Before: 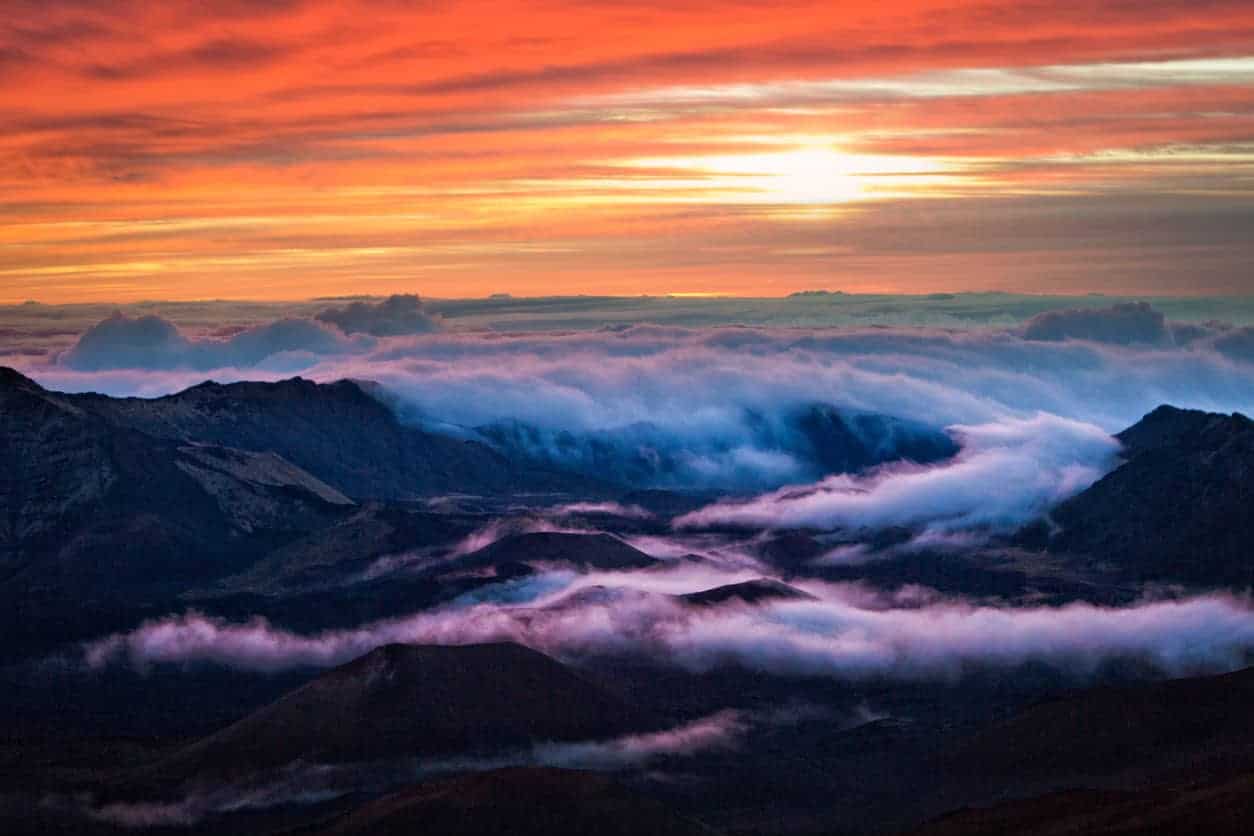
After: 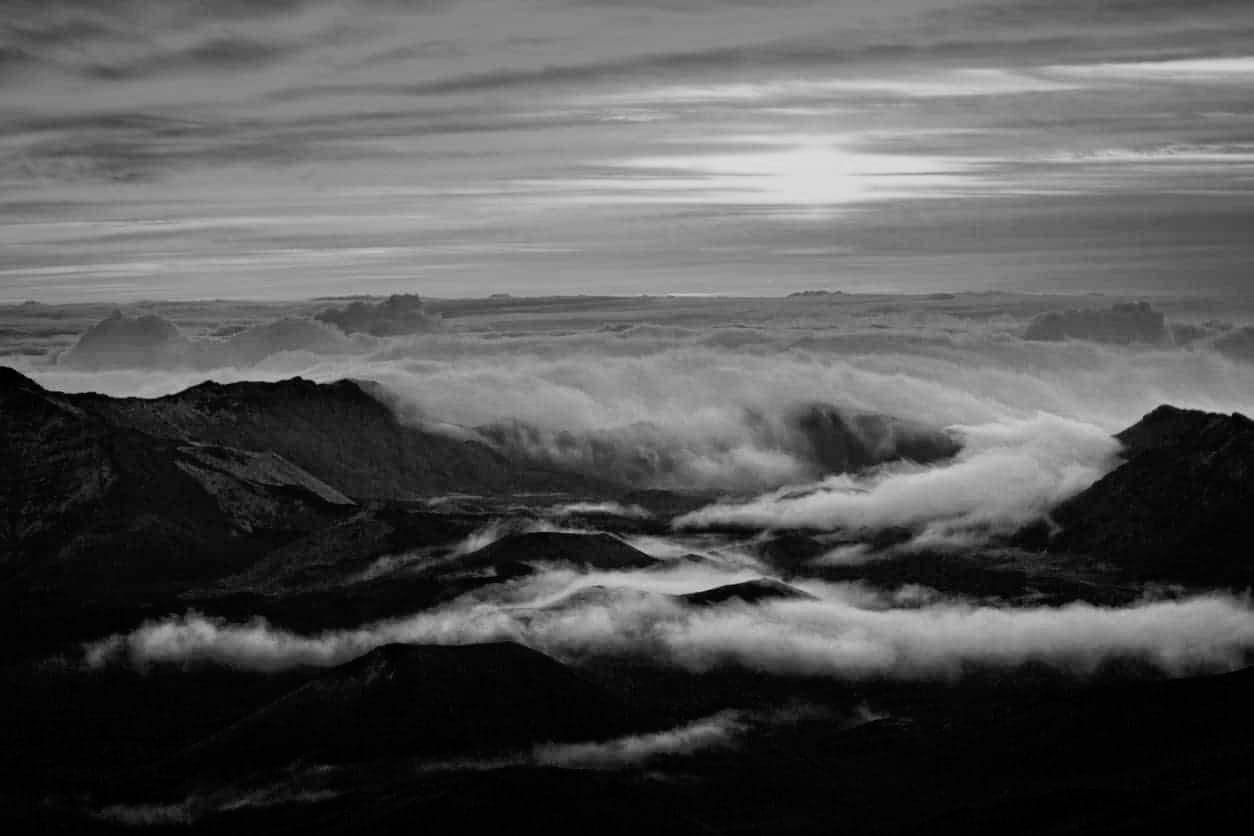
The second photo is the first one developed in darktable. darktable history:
velvia: strength 17%
filmic rgb: threshold 3 EV, hardness 4.17, latitude 50%, contrast 1.1, preserve chrominance max RGB, color science v6 (2022), contrast in shadows safe, contrast in highlights safe, enable highlight reconstruction true
color calibration: output gray [0.253, 0.26, 0.487, 0], gray › normalize channels true, illuminant same as pipeline (D50), adaptation XYZ, x 0.346, y 0.359, gamut compression 0
contrast brightness saturation: saturation -0.1
